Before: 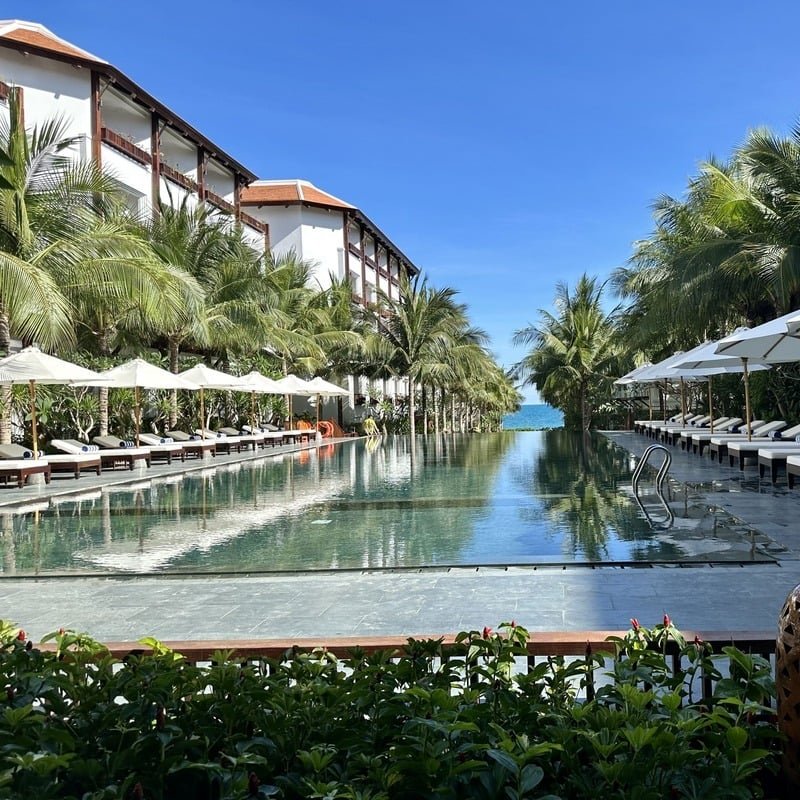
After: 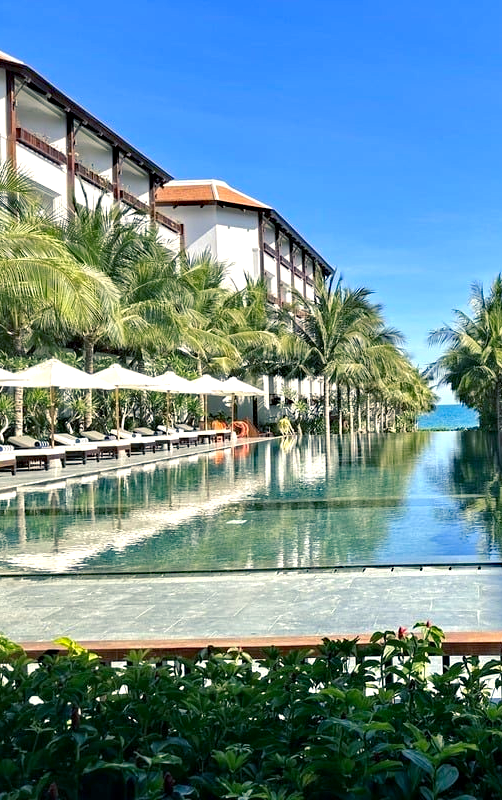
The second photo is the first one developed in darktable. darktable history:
color balance rgb: shadows lift › chroma 7.384%, shadows lift › hue 244.36°, highlights gain › chroma 3.039%, highlights gain › hue 76.38°, perceptual saturation grading › global saturation 0.957%, perceptual brilliance grading › global brilliance 10.024%, perceptual brilliance grading › shadows 14.604%
crop: left 10.658%, right 26.494%
haze removal: compatibility mode true, adaptive false
contrast equalizer: octaves 7, y [[0.6 ×6], [0.55 ×6], [0 ×6], [0 ×6], [0 ×6]], mix 0.143
